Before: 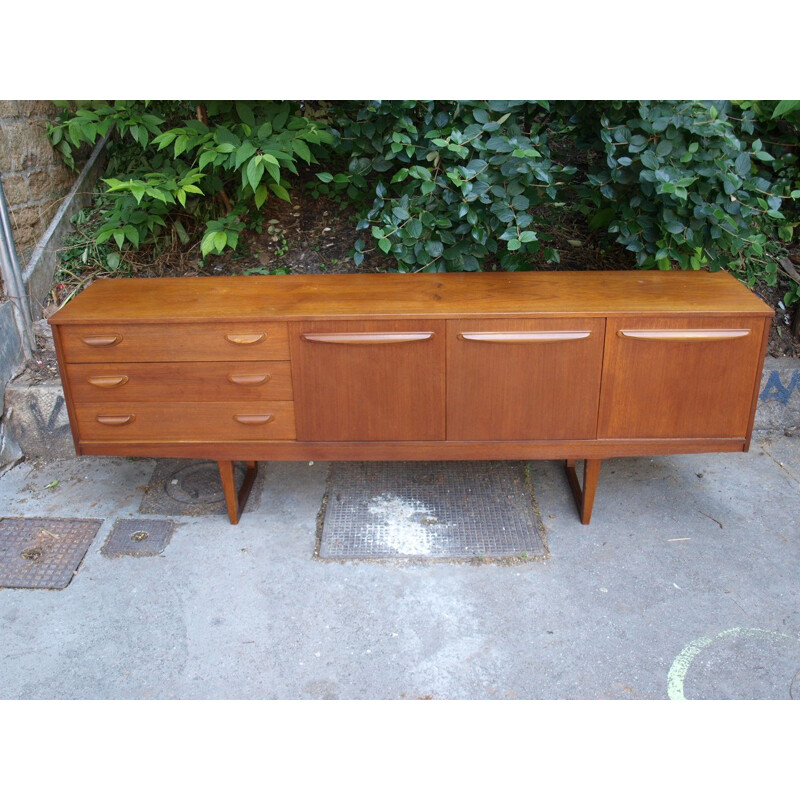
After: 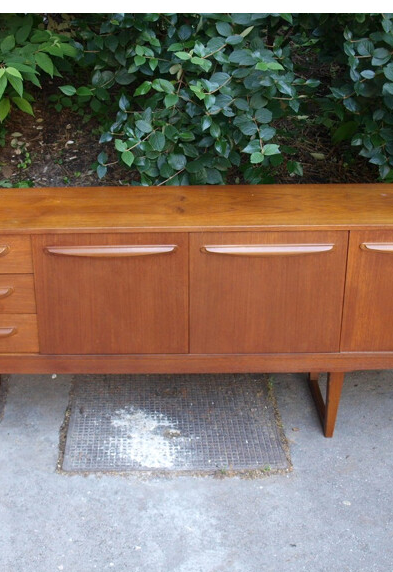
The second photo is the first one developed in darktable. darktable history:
crop: left 32.234%, top 10.949%, right 18.593%, bottom 17.462%
